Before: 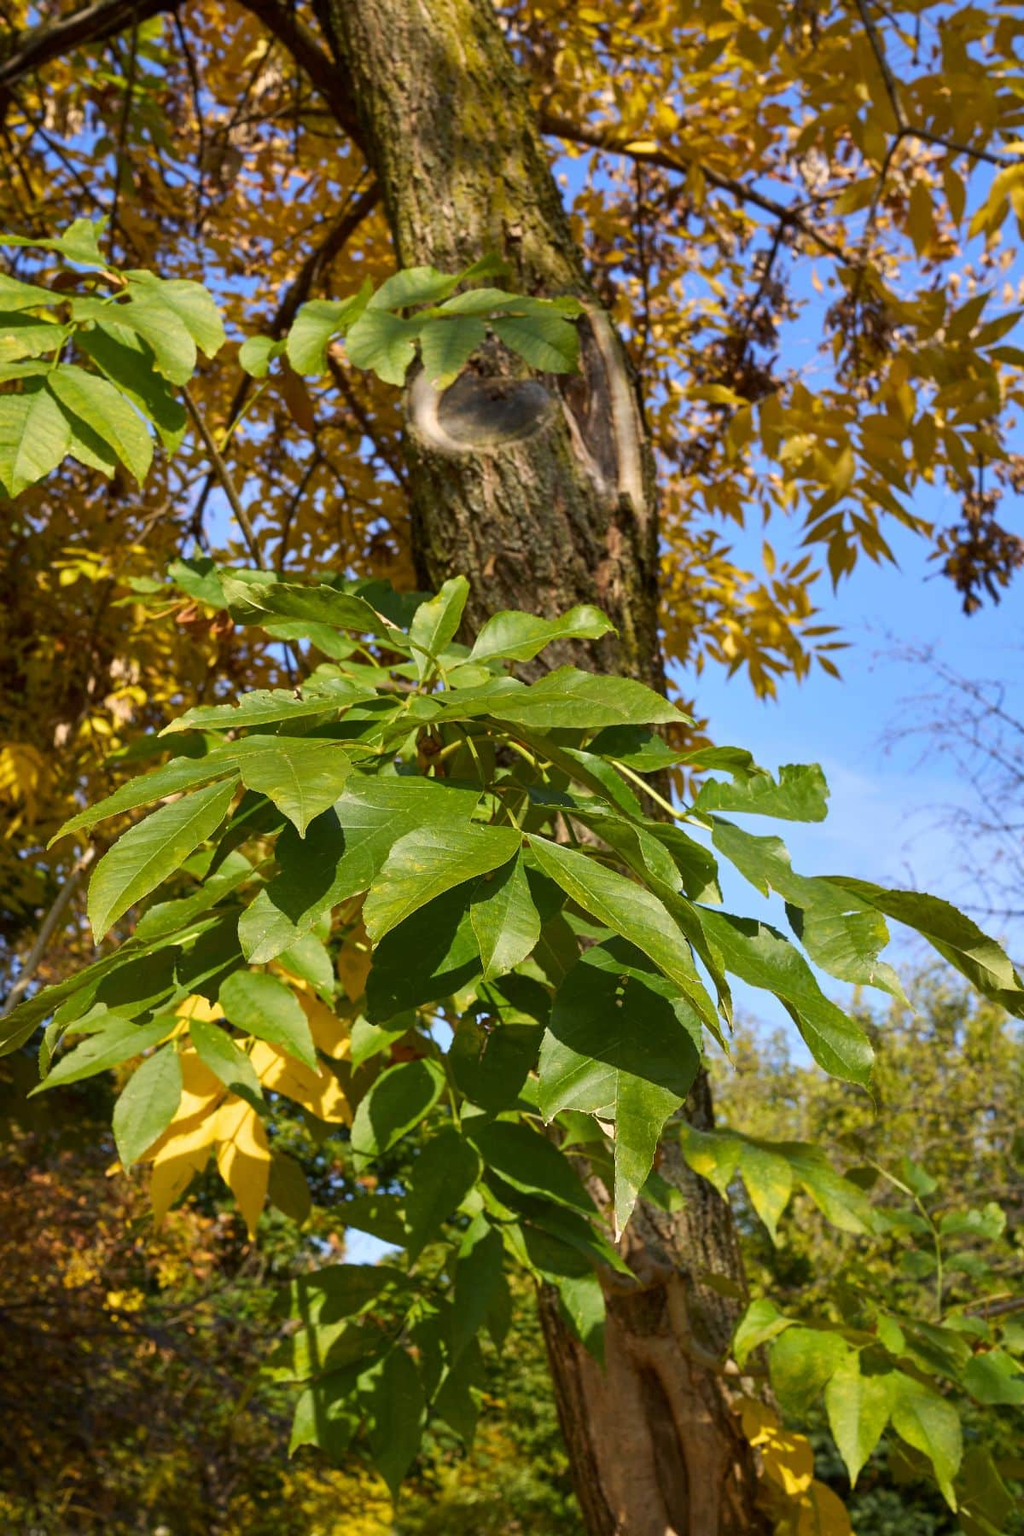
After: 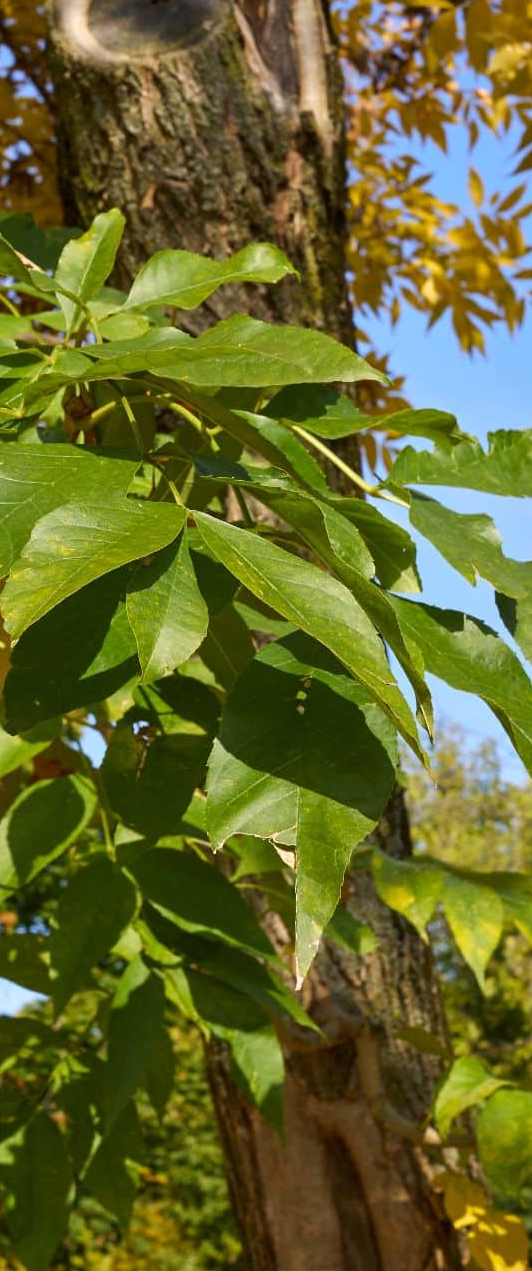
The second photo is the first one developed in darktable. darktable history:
crop: left 35.441%, top 25.931%, right 20.172%, bottom 3.415%
